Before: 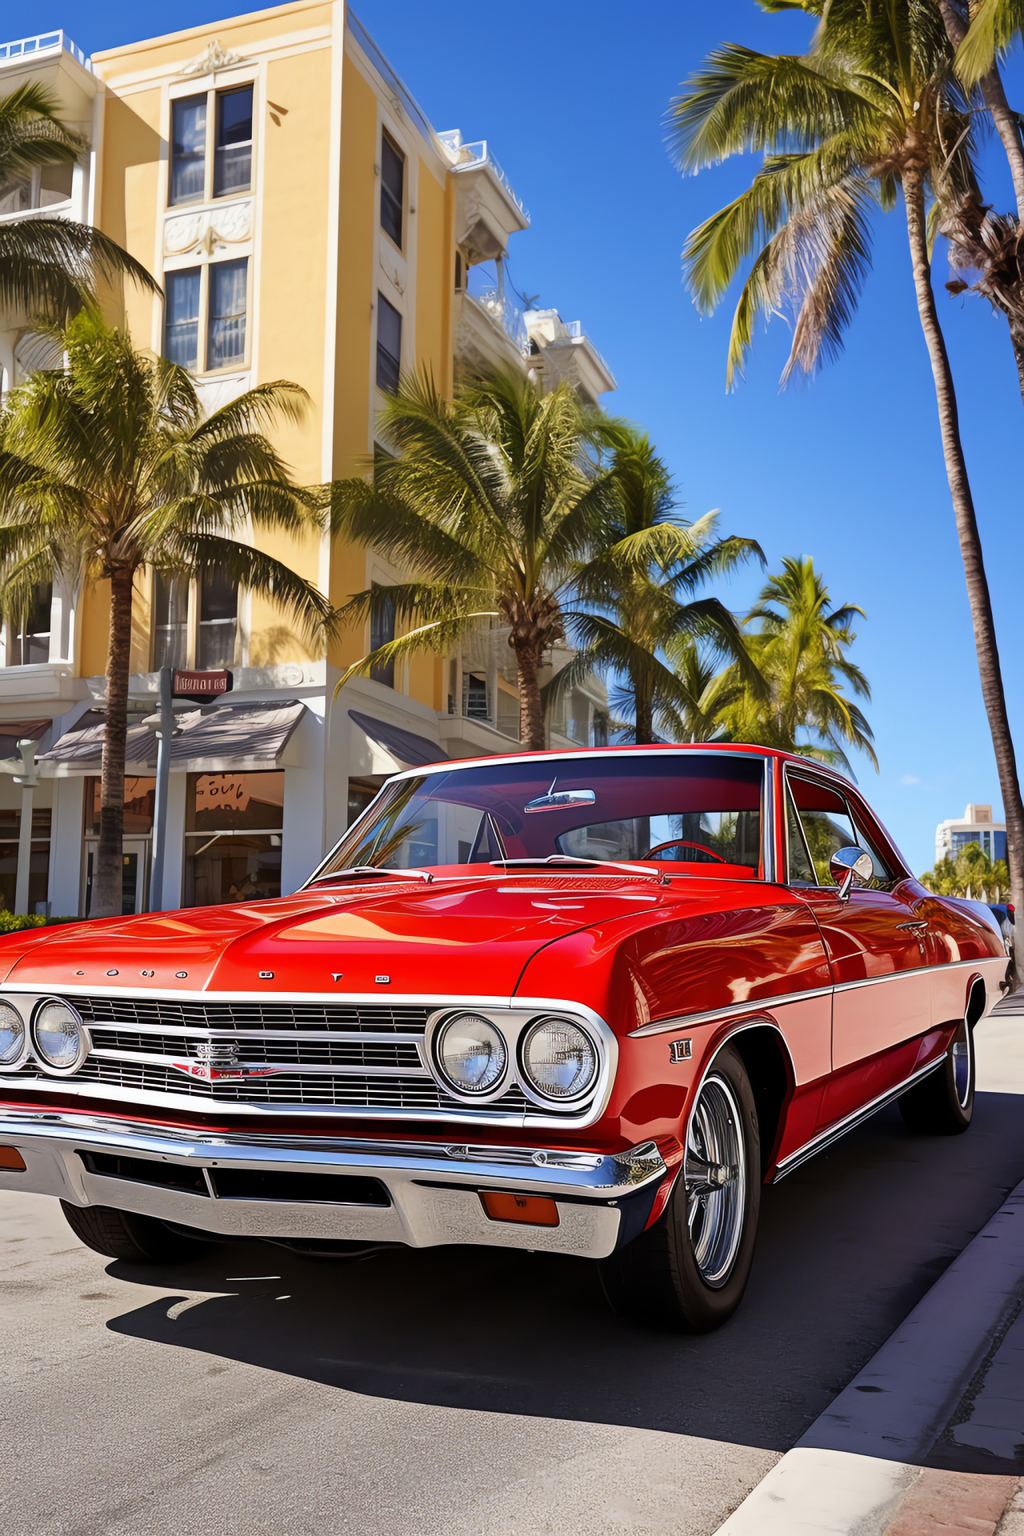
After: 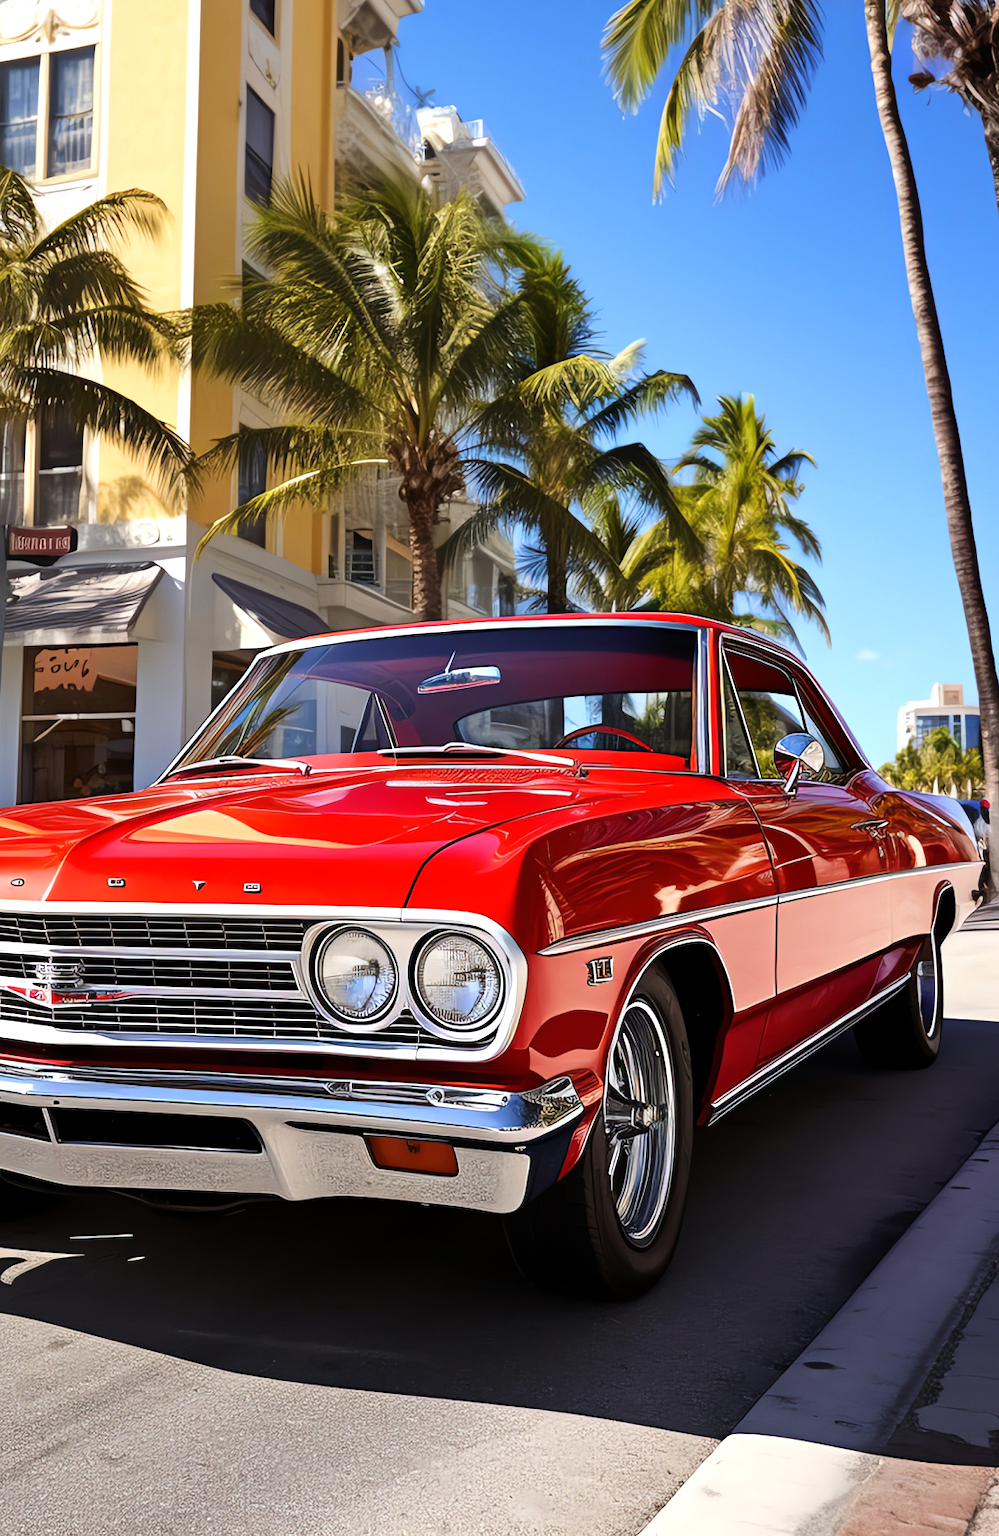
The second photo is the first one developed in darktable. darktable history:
crop: left 16.315%, top 14.246%
tone equalizer: -8 EV -0.417 EV, -7 EV -0.389 EV, -6 EV -0.333 EV, -5 EV -0.222 EV, -3 EV 0.222 EV, -2 EV 0.333 EV, -1 EV 0.389 EV, +0 EV 0.417 EV, edges refinement/feathering 500, mask exposure compensation -1.57 EV, preserve details no
